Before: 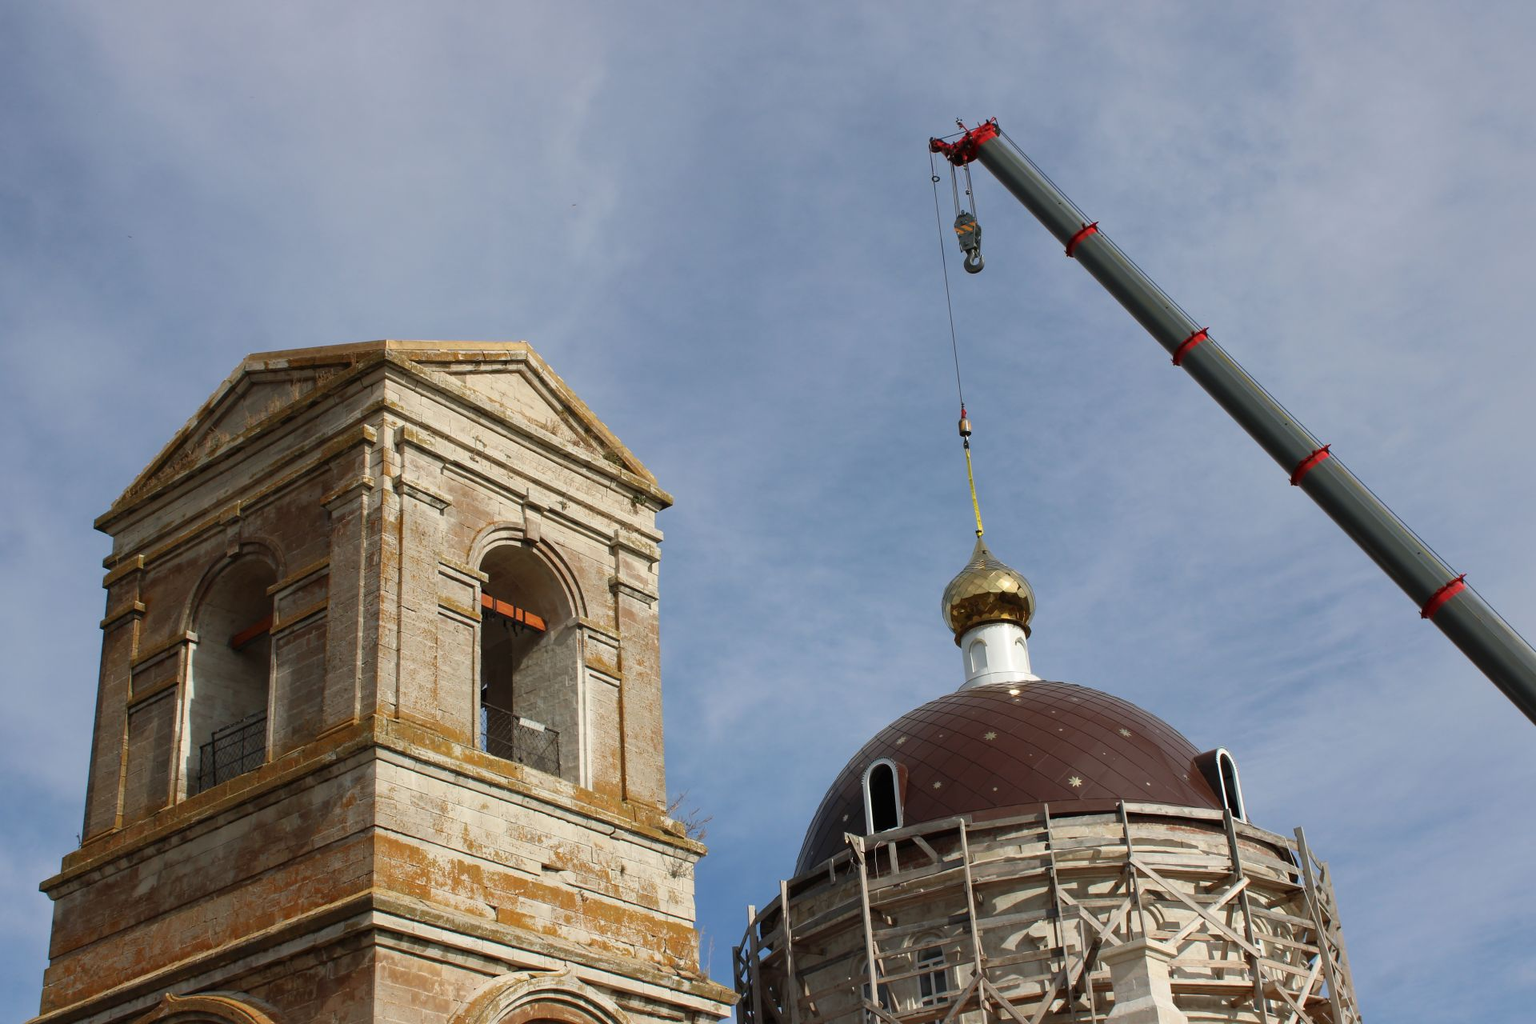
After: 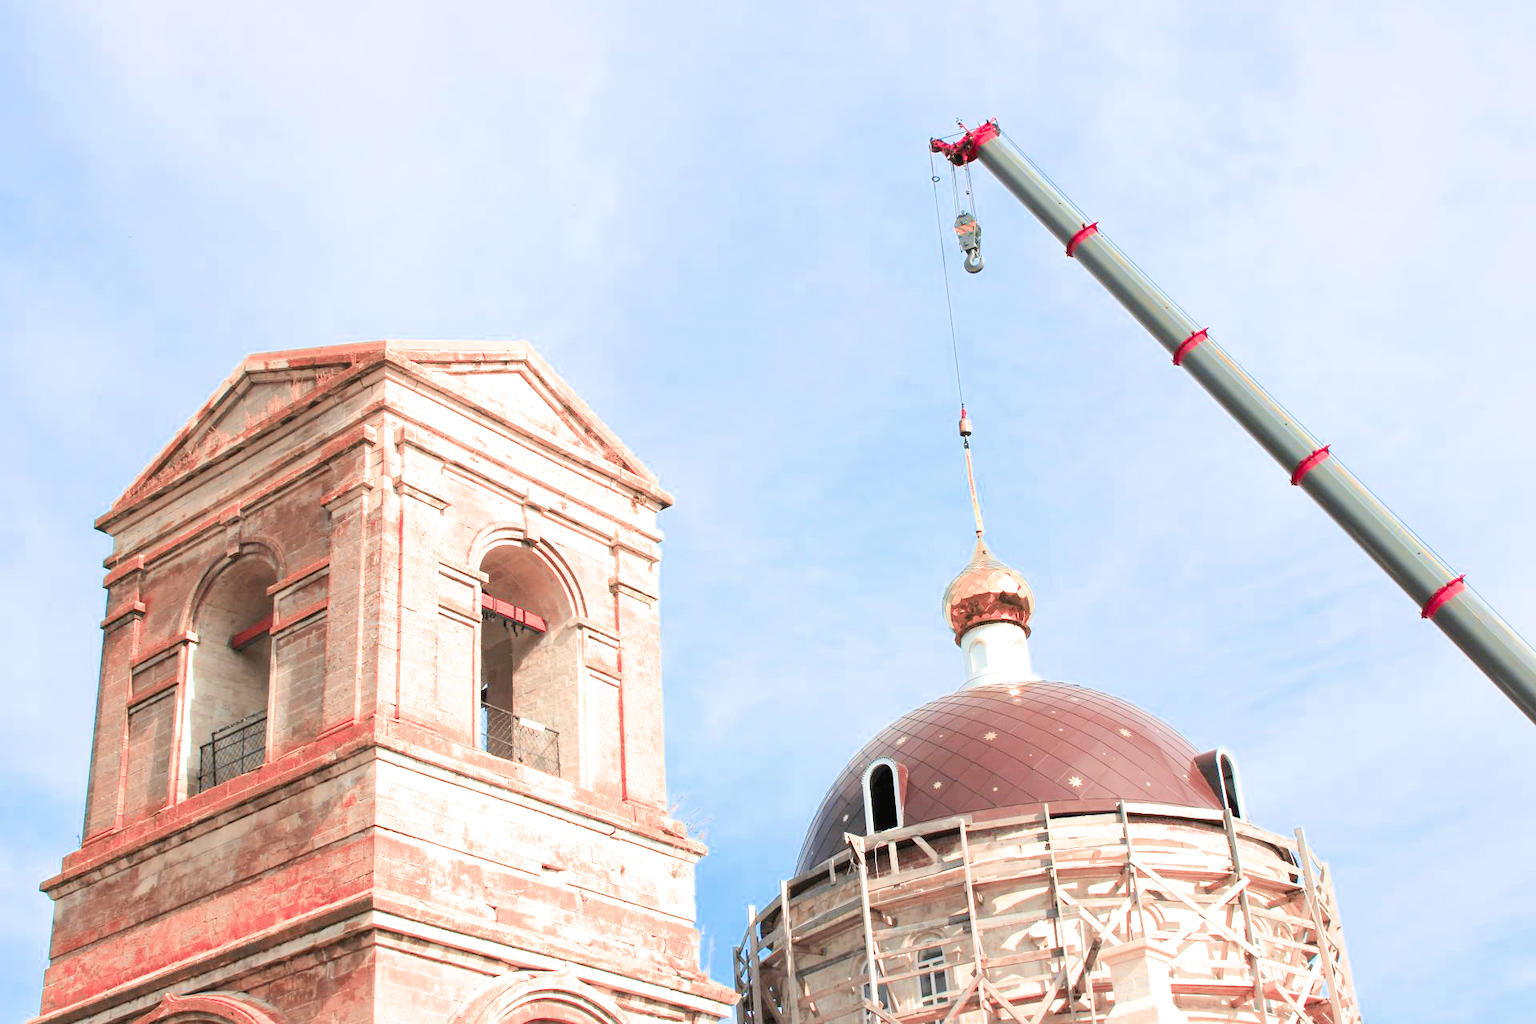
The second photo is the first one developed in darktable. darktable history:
color zones: curves: ch2 [(0, 0.488) (0.143, 0.417) (0.286, 0.212) (0.429, 0.179) (0.571, 0.154) (0.714, 0.415) (0.857, 0.495) (1, 0.488)]
exposure: exposure 2.982 EV, compensate exposure bias true, compensate highlight preservation false
filmic rgb: black relative exposure -7.29 EV, white relative exposure 5.1 EV, hardness 3.2, color science v6 (2022)
